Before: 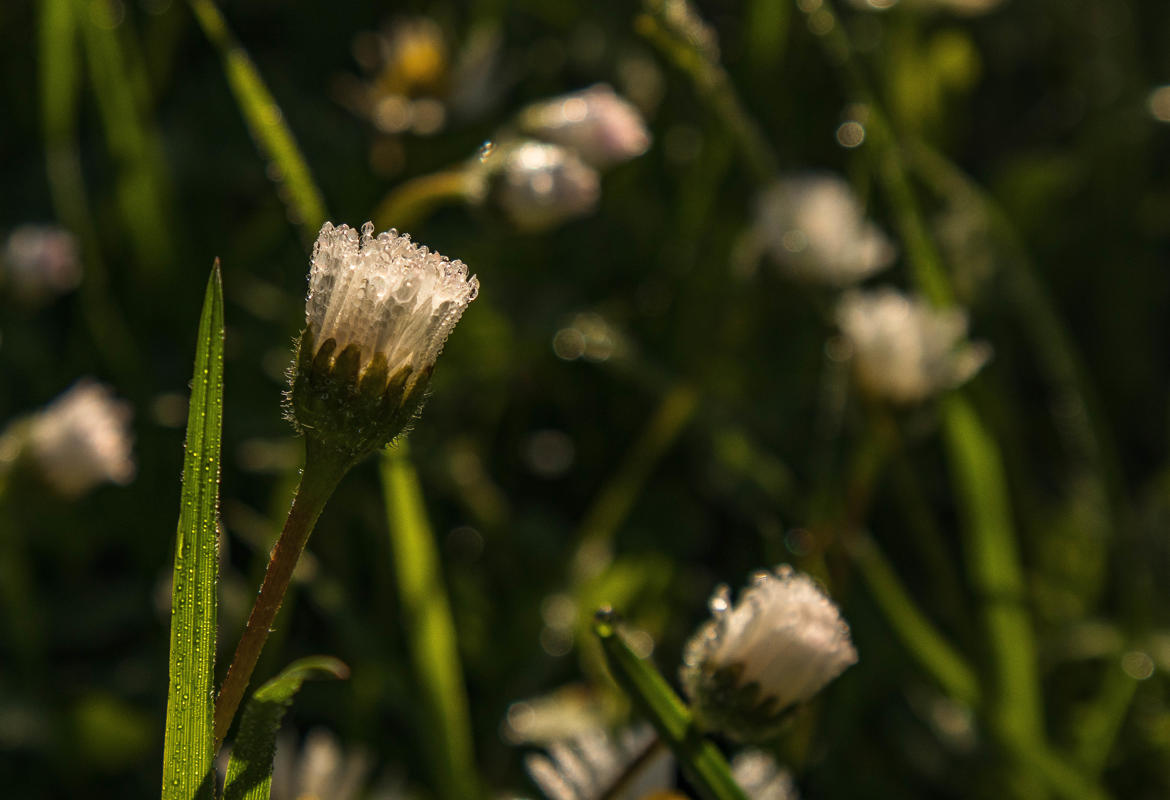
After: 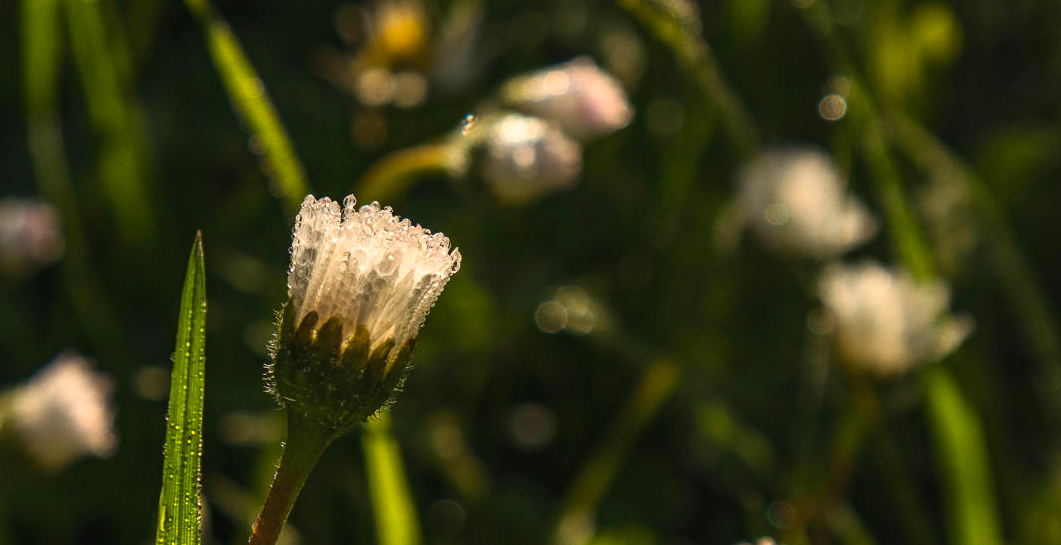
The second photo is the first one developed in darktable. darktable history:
crop: left 1.59%, top 3.409%, right 7.653%, bottom 28.432%
contrast brightness saturation: contrast 0.201, brightness 0.163, saturation 0.224
